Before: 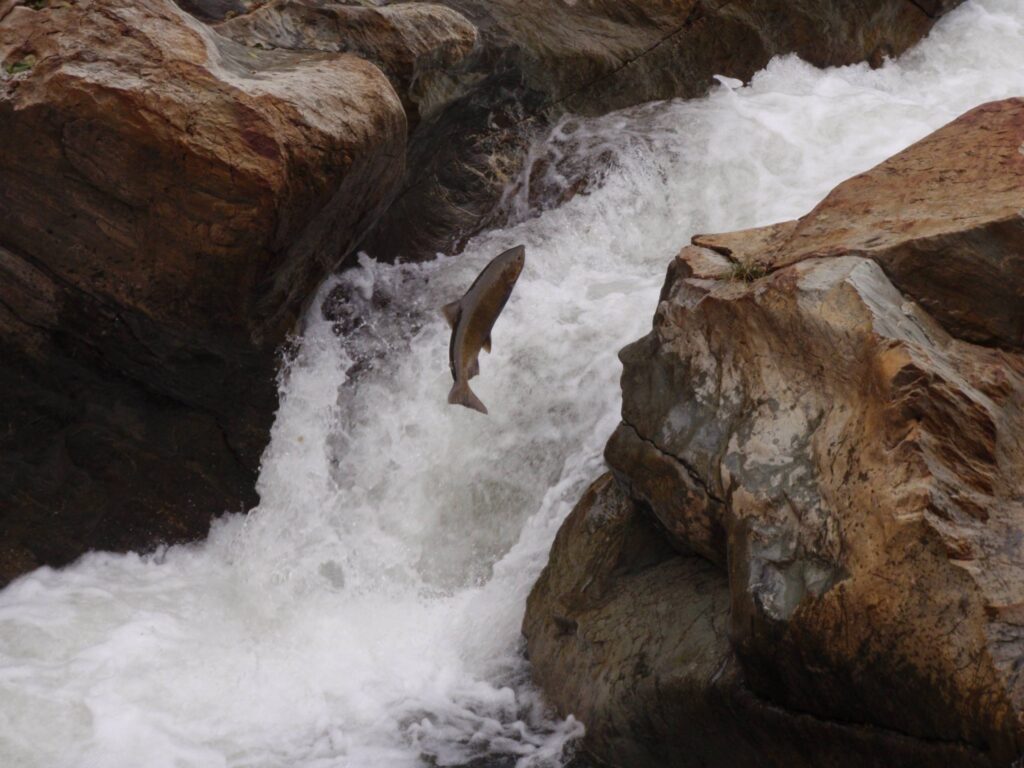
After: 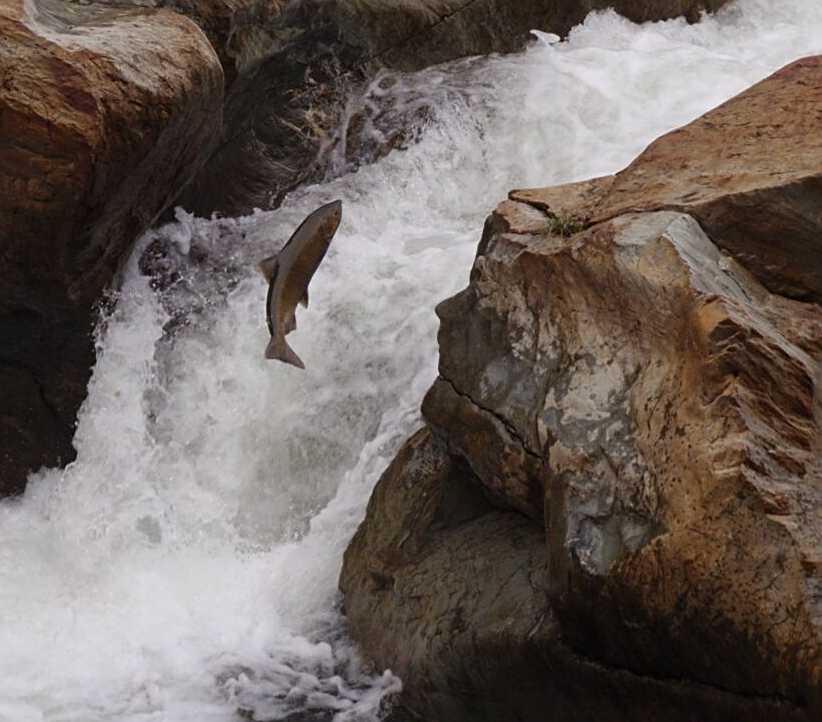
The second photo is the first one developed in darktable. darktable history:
crop and rotate: left 17.929%, top 5.865%, right 1.71%
sharpen: amount 0.491
